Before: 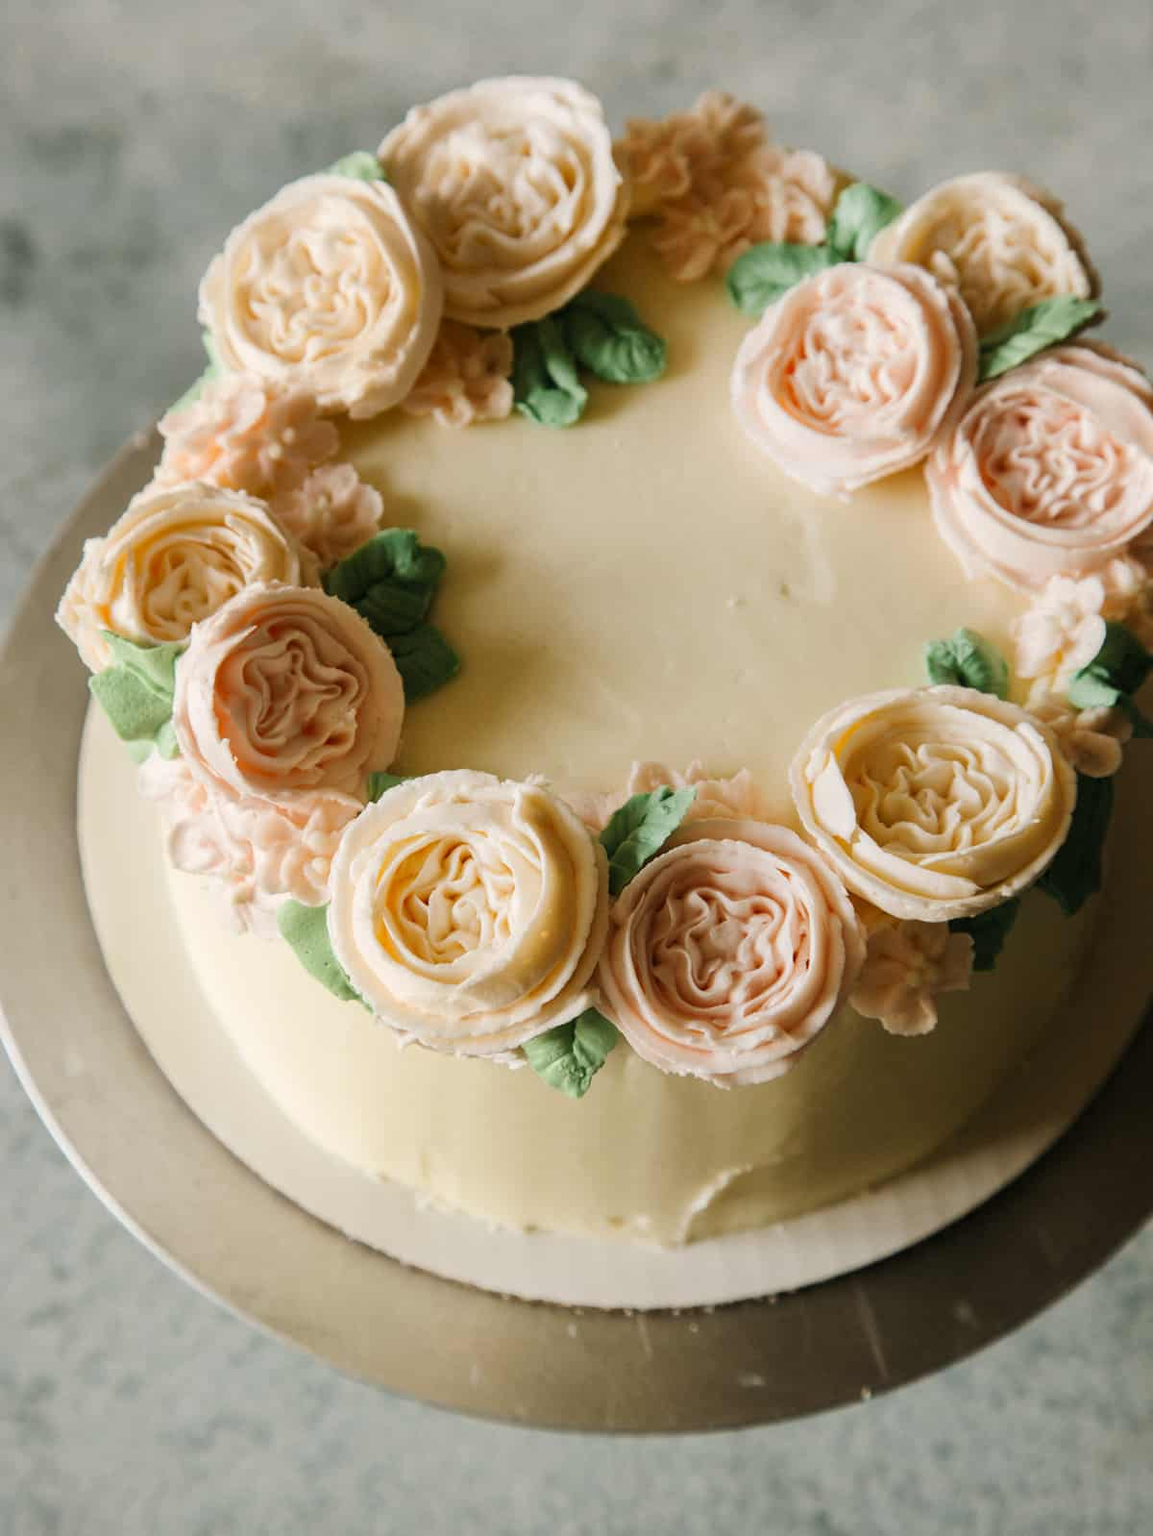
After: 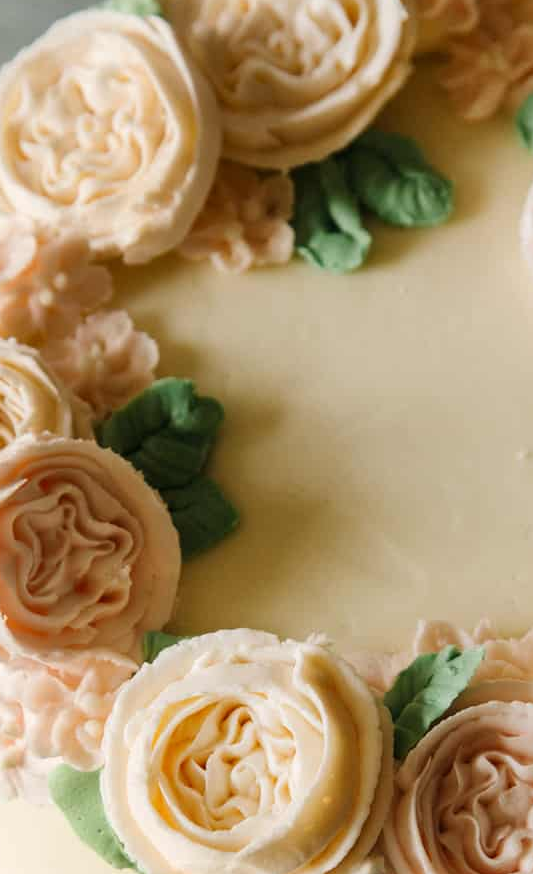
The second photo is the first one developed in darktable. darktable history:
crop: left 20.016%, top 10.787%, right 35.542%, bottom 34.517%
